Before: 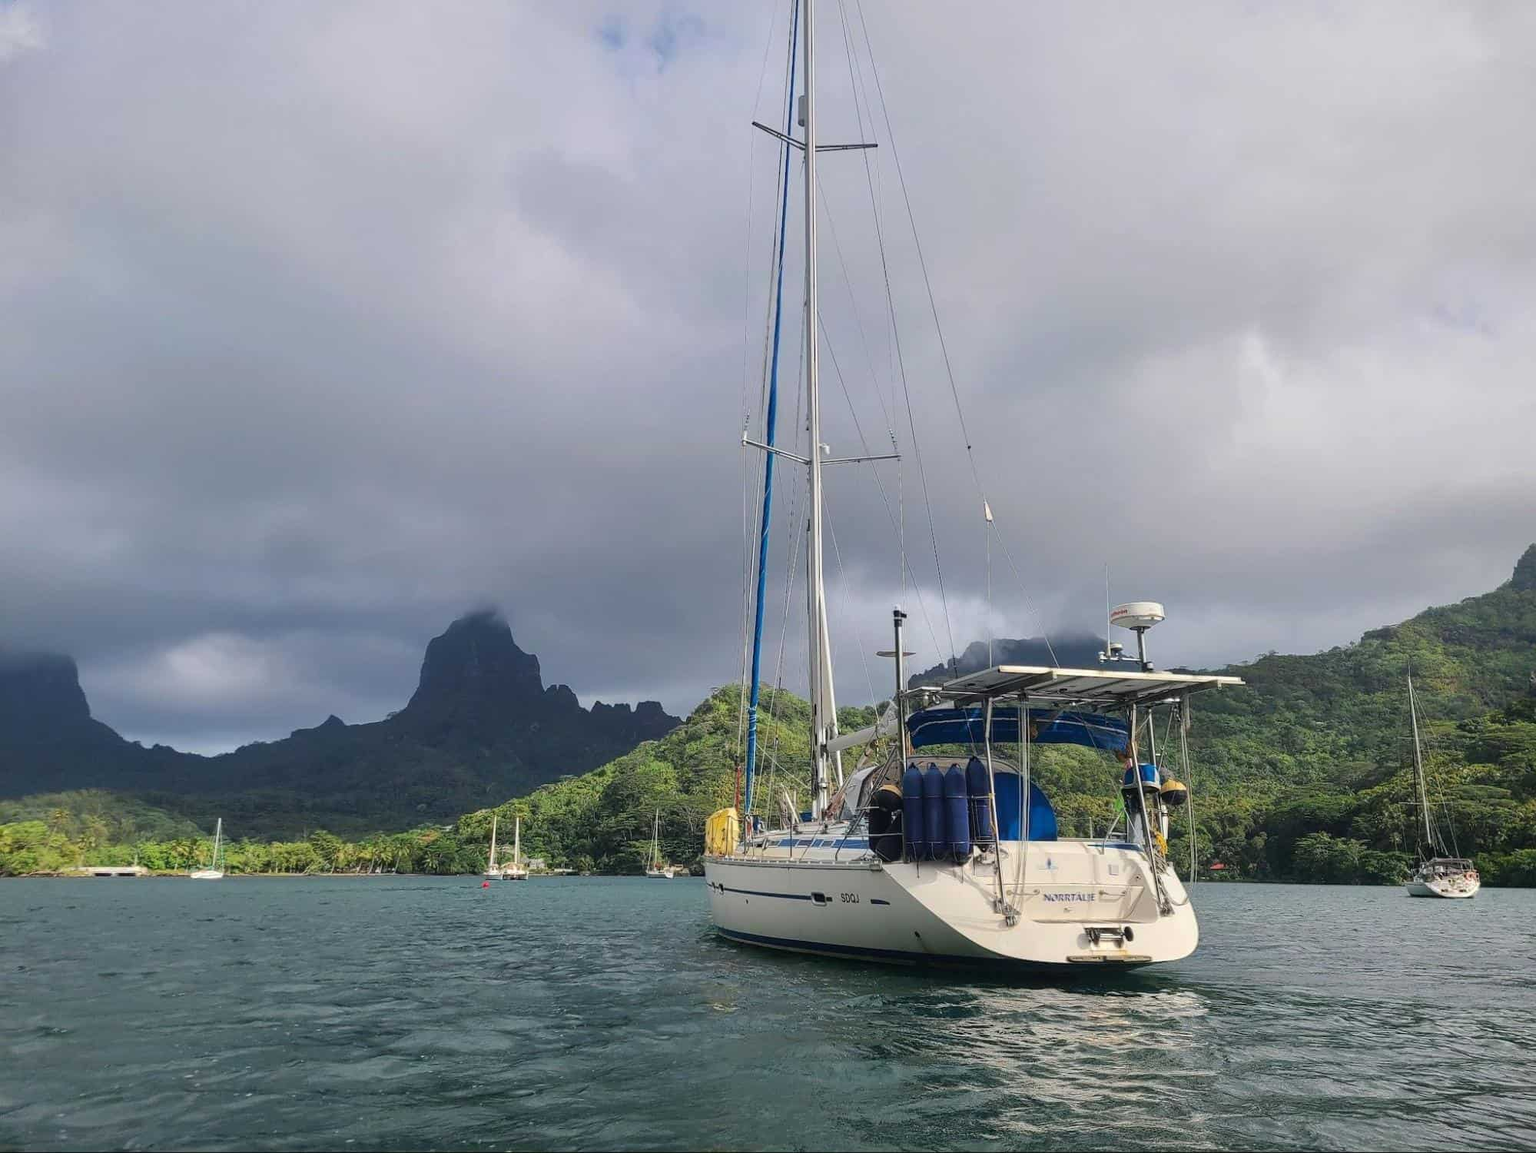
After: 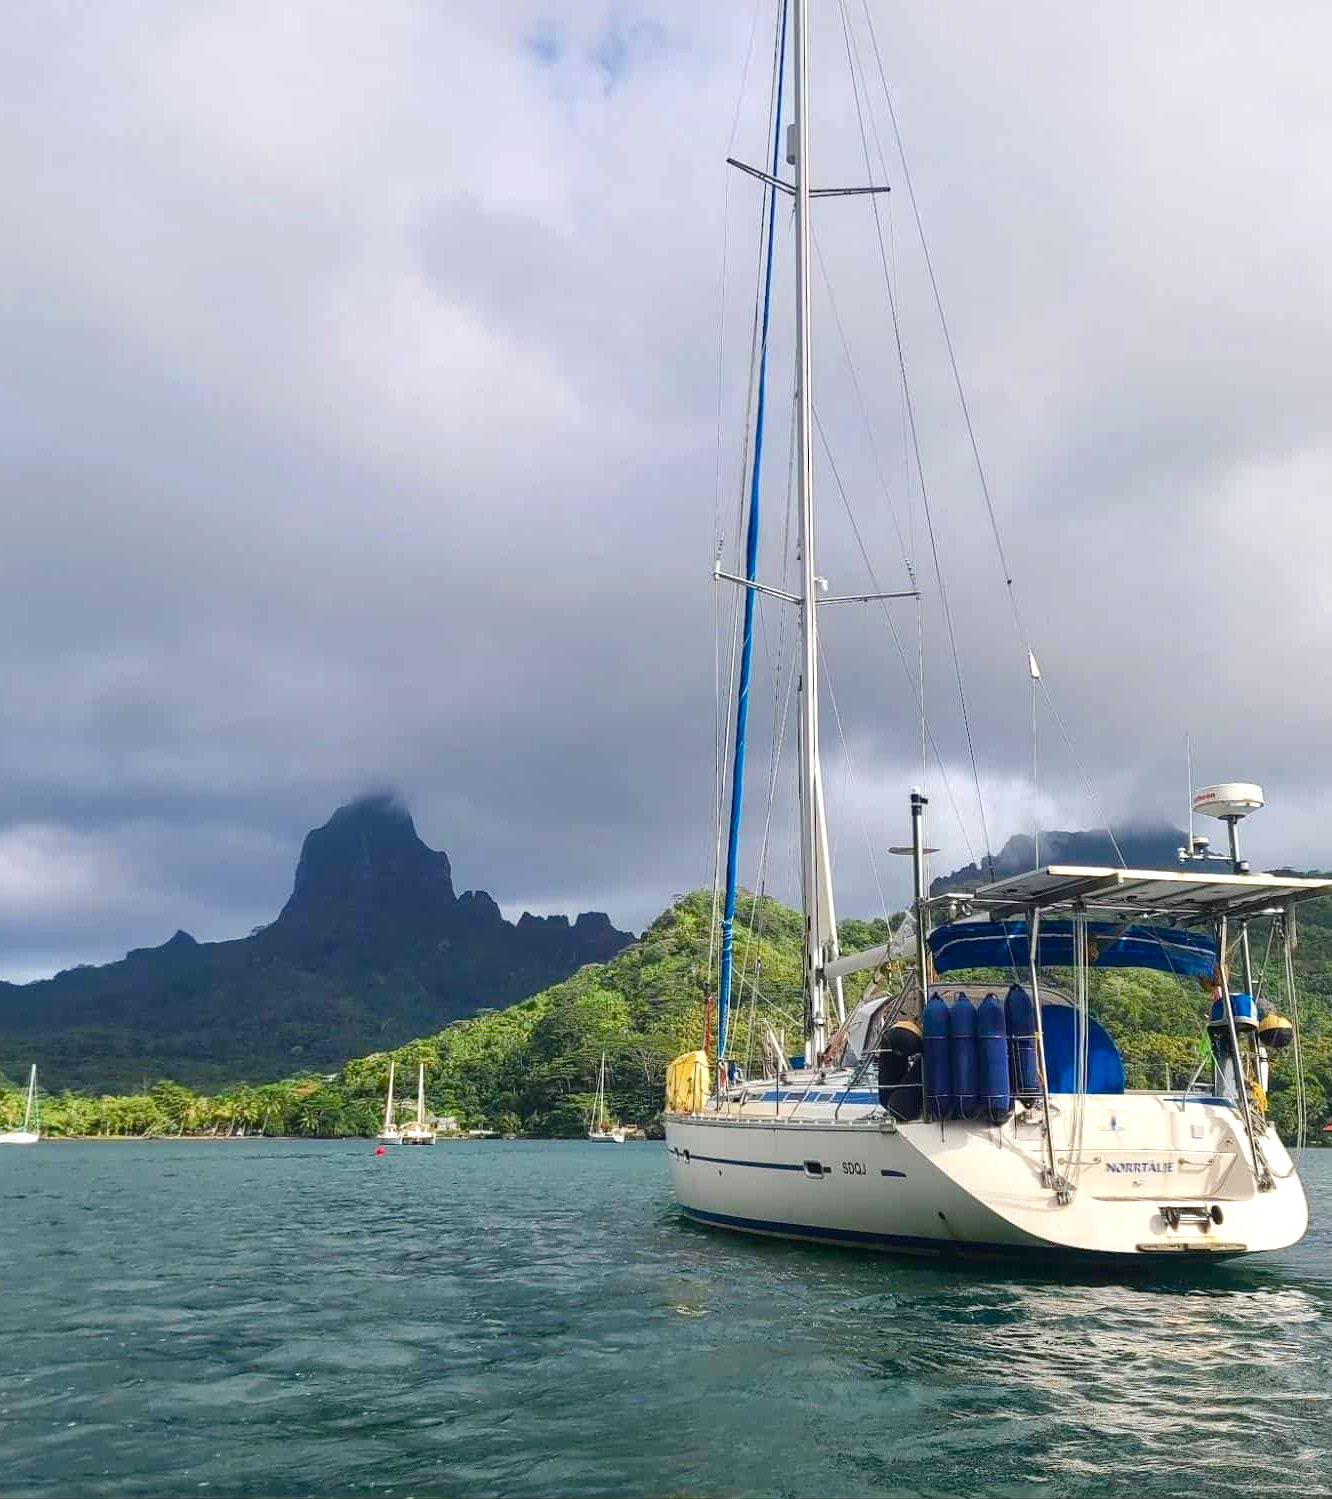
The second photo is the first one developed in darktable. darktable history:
color balance rgb: perceptual saturation grading › global saturation 25%, perceptual saturation grading › highlights -50%, perceptual saturation grading › shadows 30%, perceptual brilliance grading › global brilliance 12%, global vibrance 20%
shadows and highlights: shadows 12, white point adjustment 1.2, highlights -0.36, soften with gaussian
crop and rotate: left 12.648%, right 20.685%
